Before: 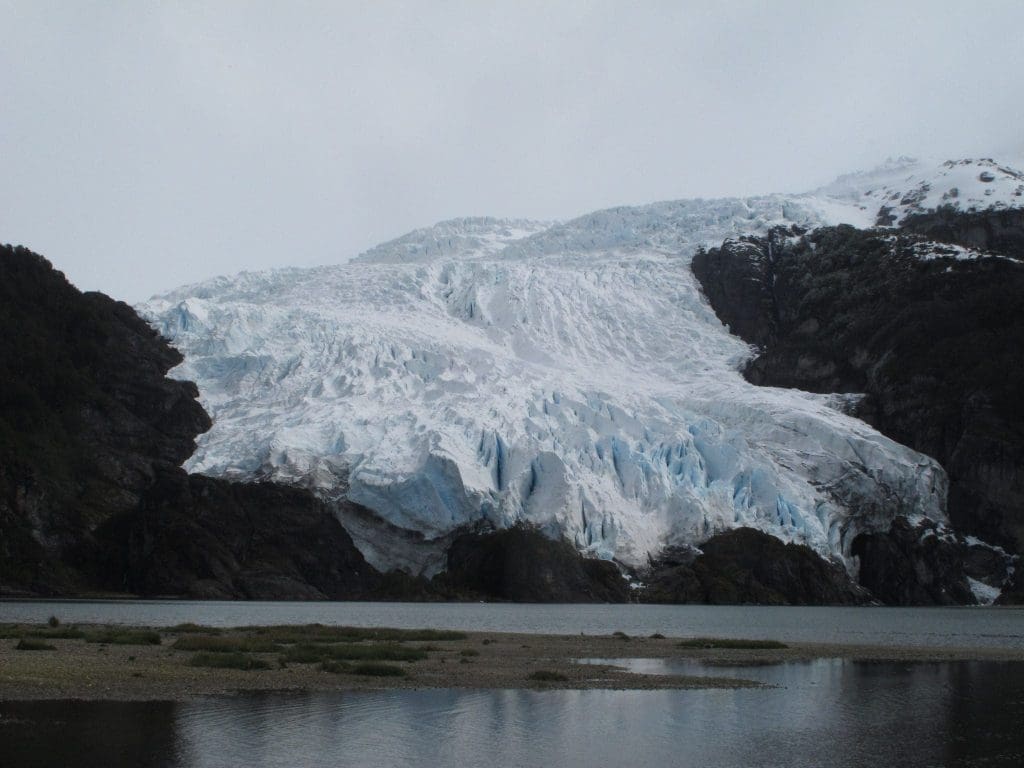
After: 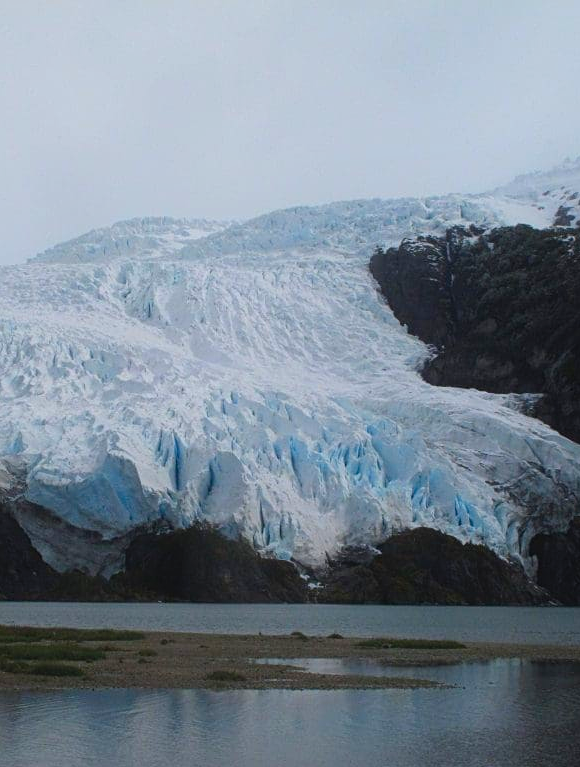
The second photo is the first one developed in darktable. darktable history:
contrast equalizer: y [[0.439, 0.44, 0.442, 0.457, 0.493, 0.498], [0.5 ×6], [0.5 ×6], [0 ×6], [0 ×6]]
contrast brightness saturation: saturation 0.5
sharpen: amount 0.2
crop: left 31.458%, top 0%, right 11.876%
